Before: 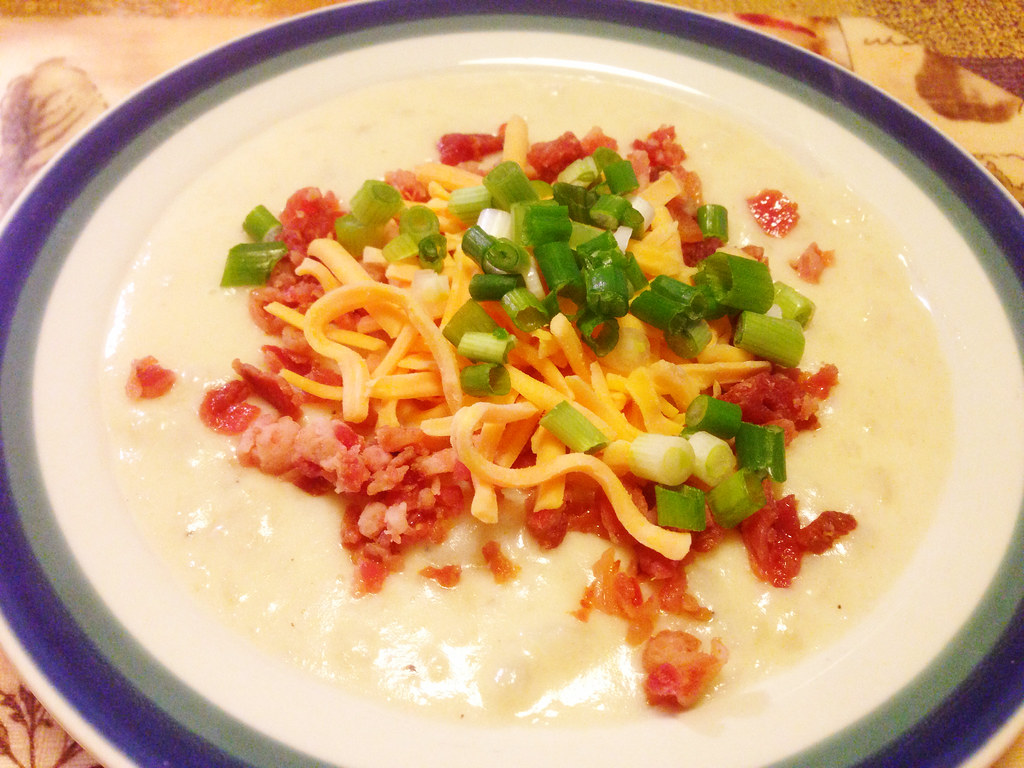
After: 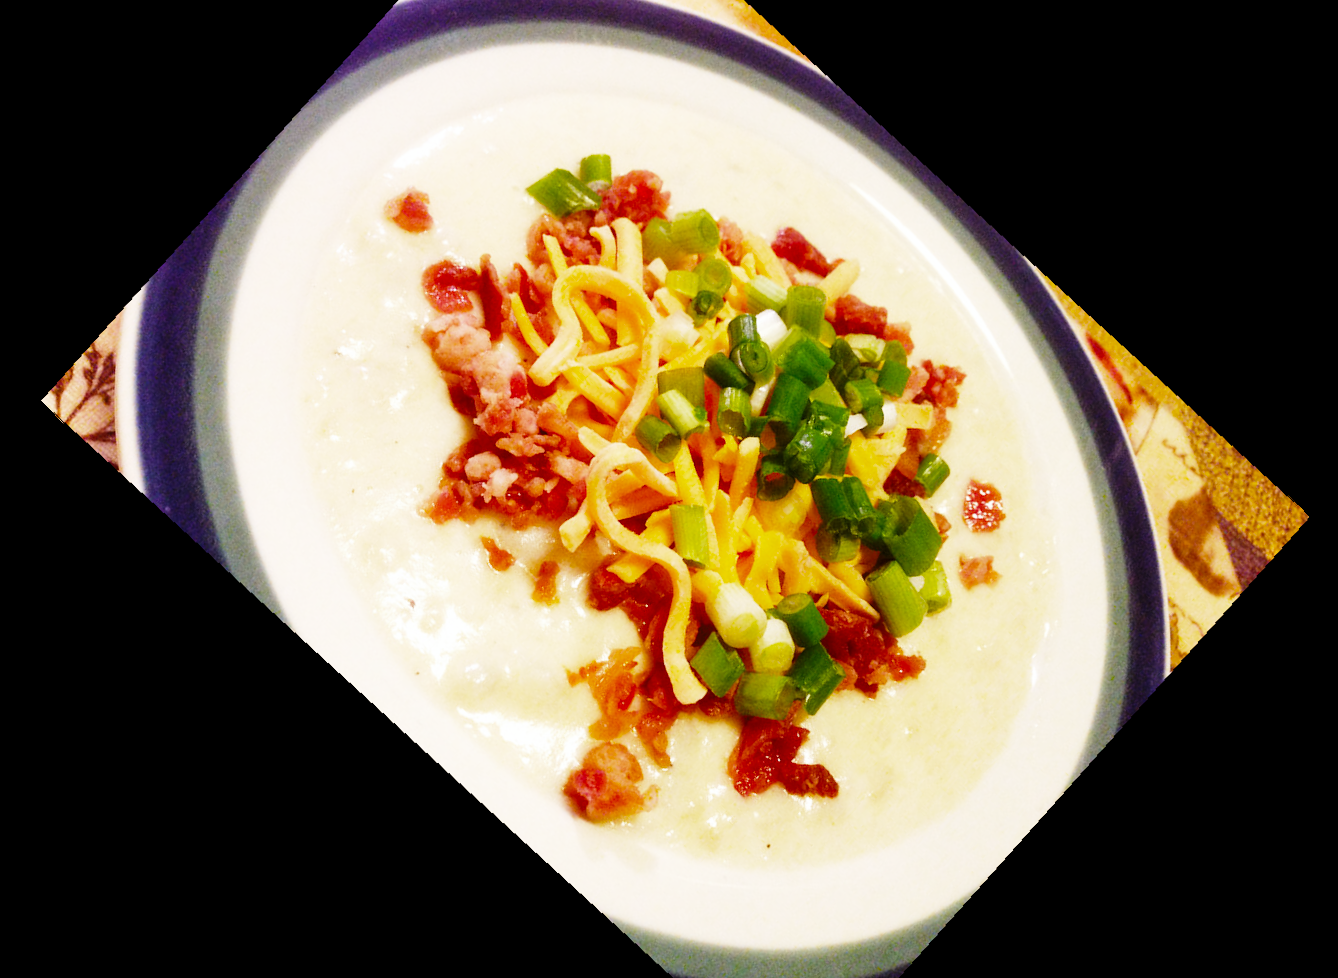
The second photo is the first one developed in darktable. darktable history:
rotate and perspective: rotation -4.2°, shear 0.006, automatic cropping off
color correction: highlights a* -0.182, highlights b* -0.124
base curve: curves: ch0 [(0, 0) (0.028, 0.03) (0.121, 0.232) (0.46, 0.748) (0.859, 0.968) (1, 1)], preserve colors none
levels: mode automatic, black 8.58%, gray 59.42%, levels [0, 0.445, 1]
vibrance: vibrance 78%
crop and rotate: angle -46.26°, top 16.234%, right 0.912%, bottom 11.704%
